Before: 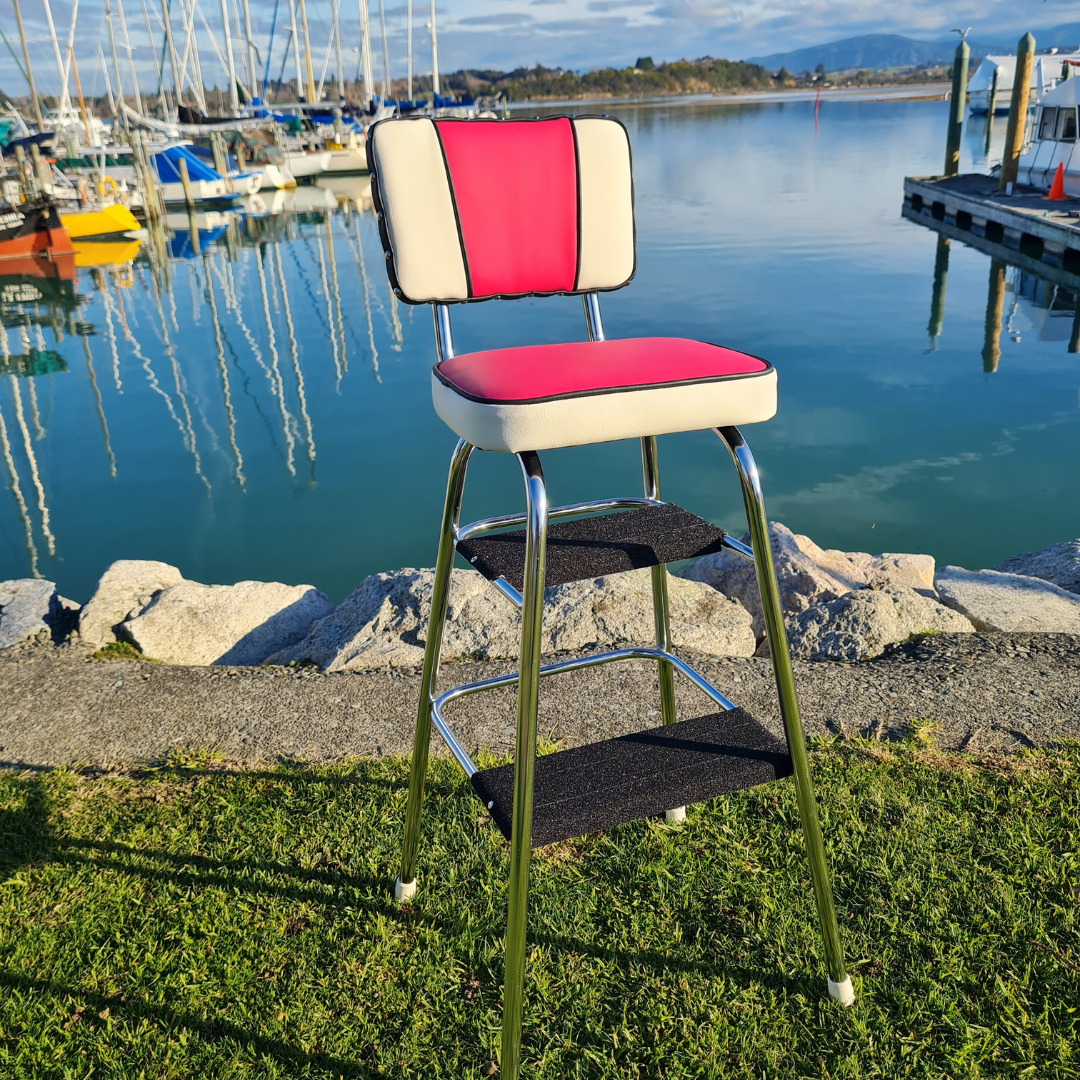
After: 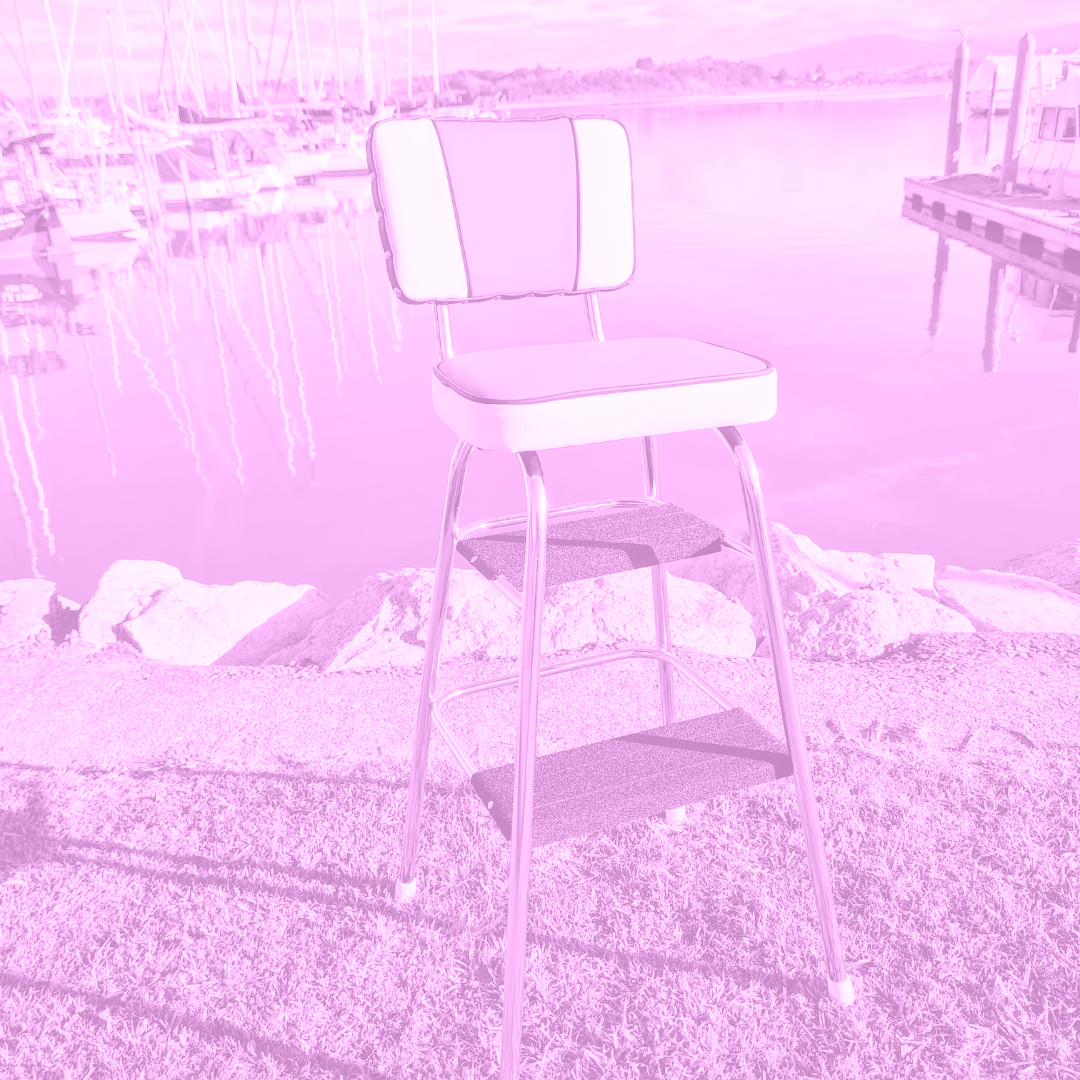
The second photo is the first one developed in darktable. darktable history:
colorize: hue 331.2°, saturation 75%, source mix 30.28%, lightness 70.52%, version 1
exposure: black level correction 0.01, exposure 1 EV, compensate highlight preservation false
local contrast: detail 110%
